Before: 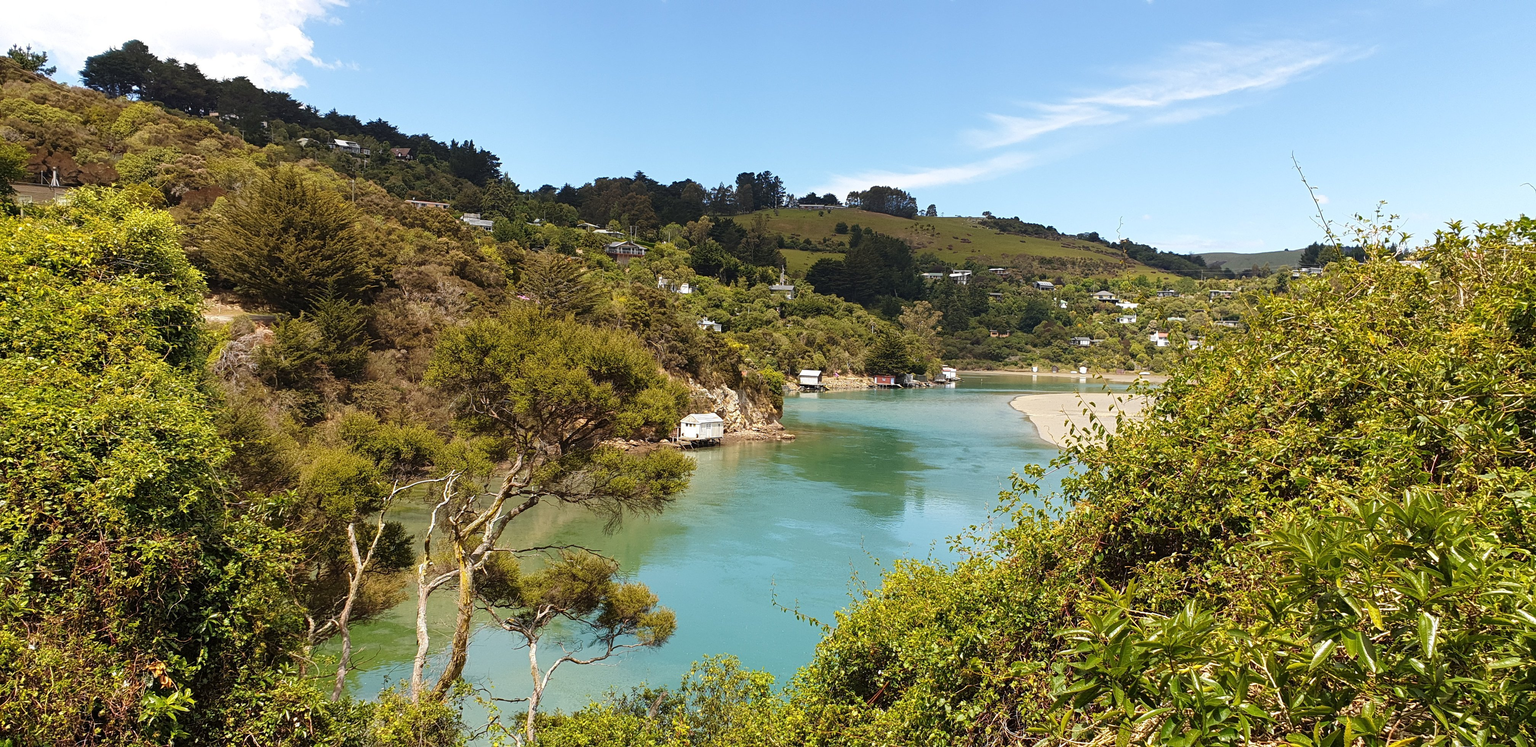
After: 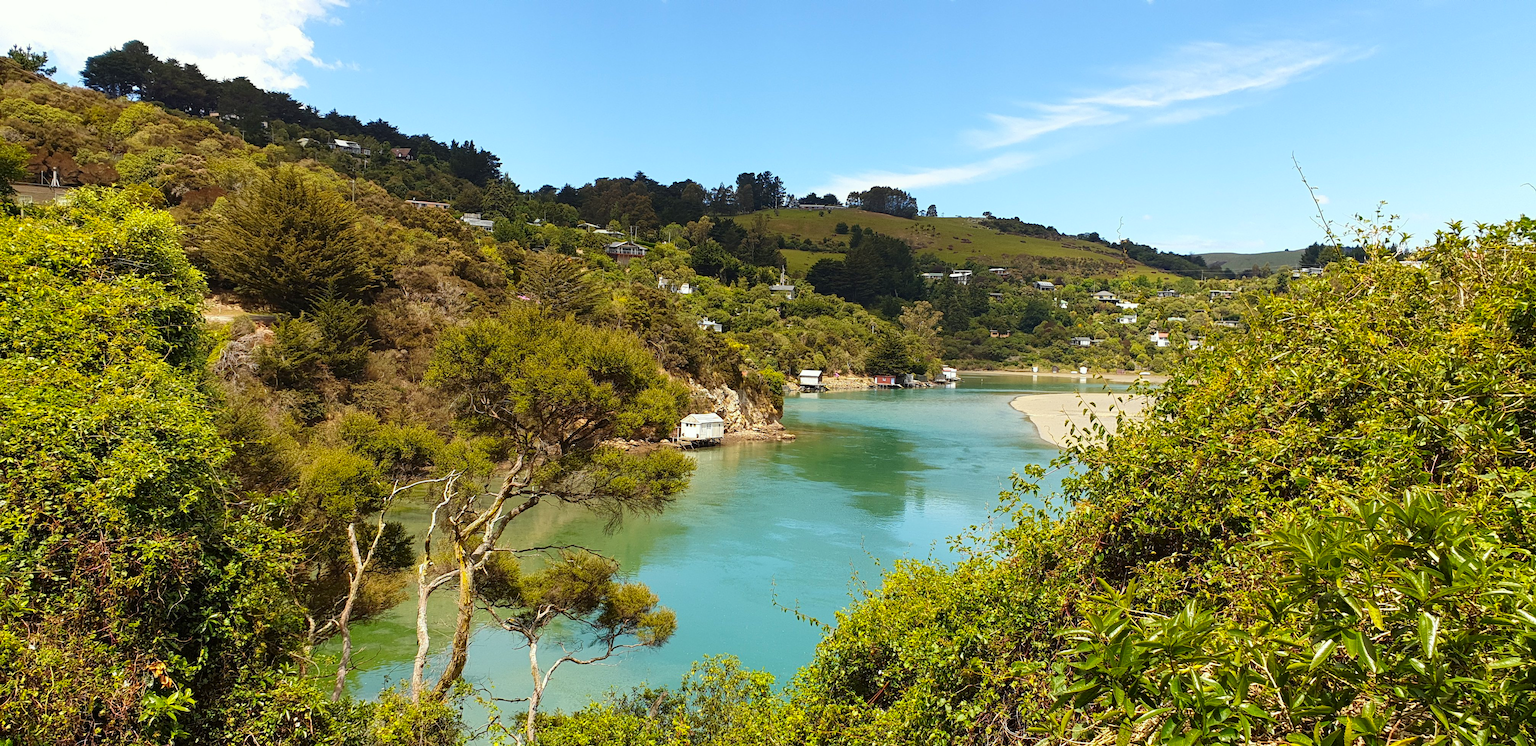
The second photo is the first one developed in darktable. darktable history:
contrast brightness saturation: contrast 0.08, saturation 0.2
color correction: highlights a* -2.68, highlights b* 2.57
